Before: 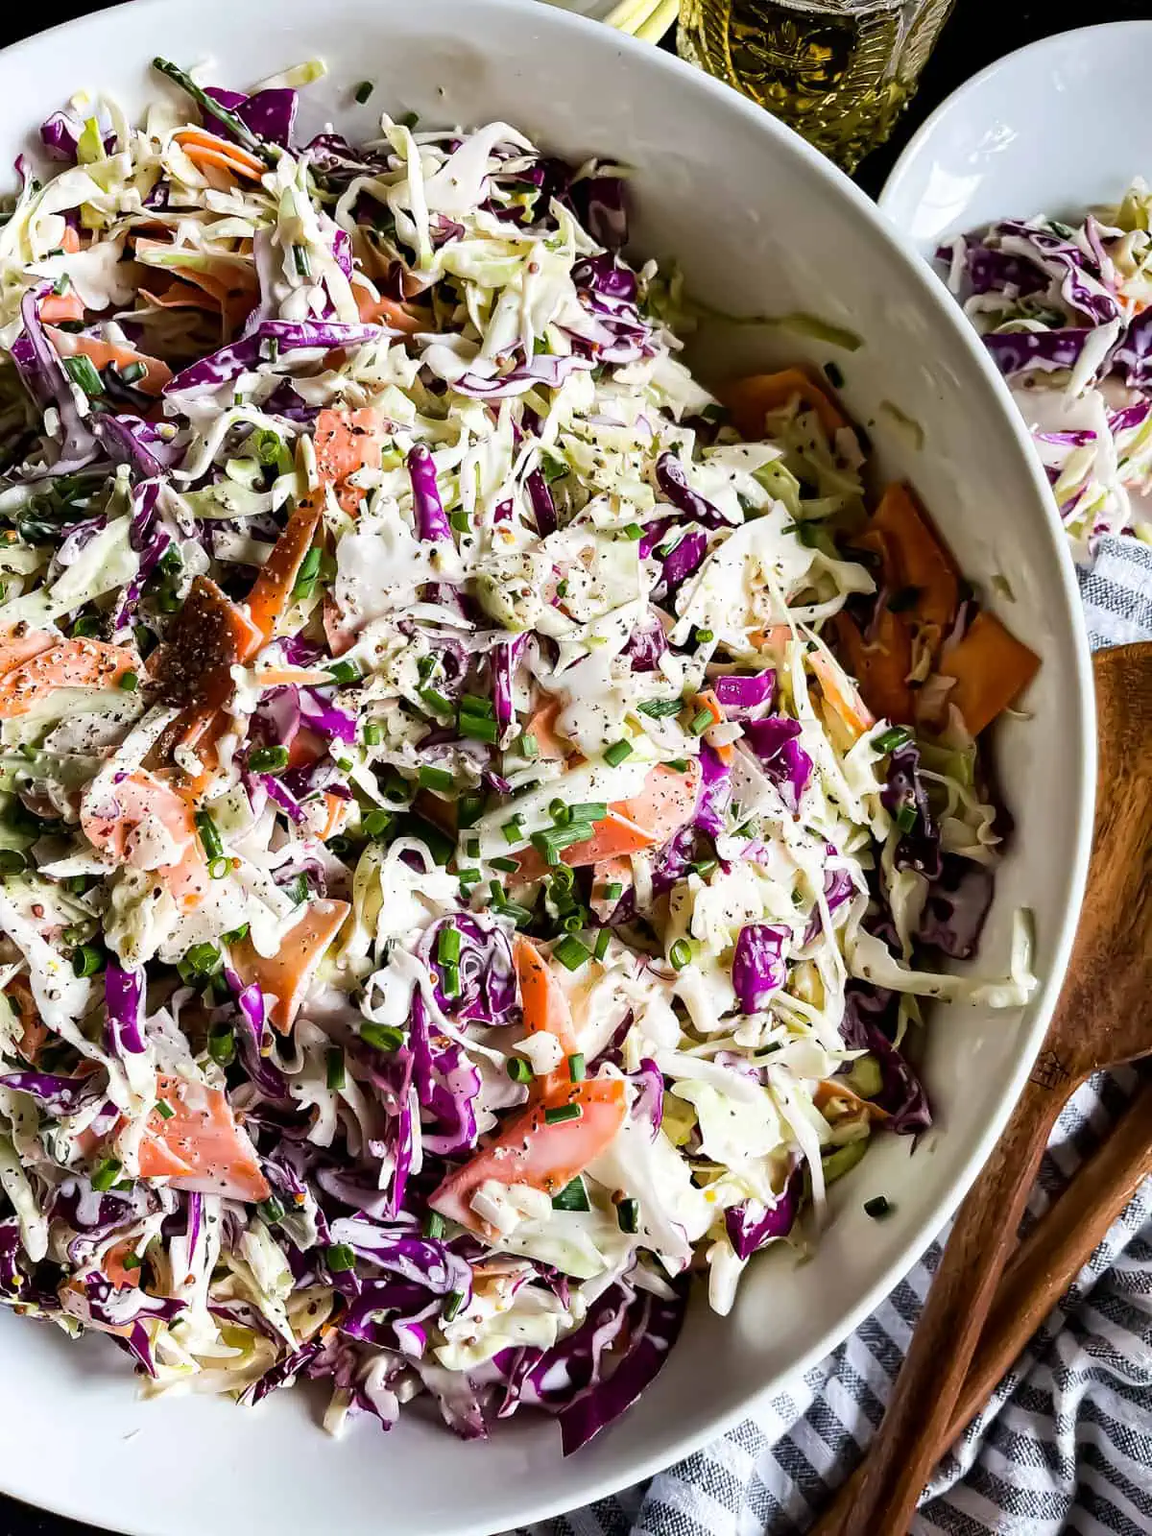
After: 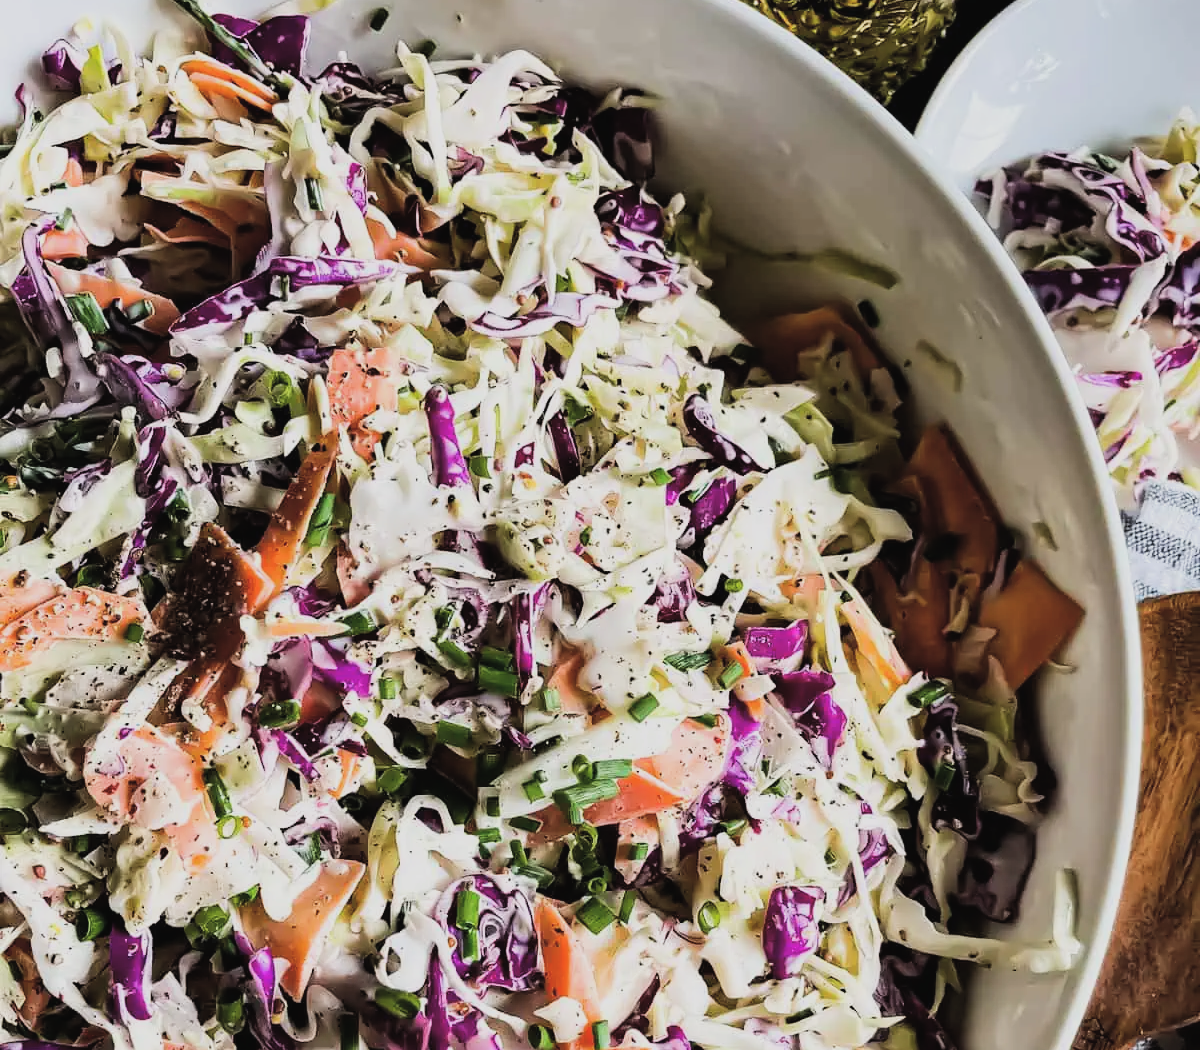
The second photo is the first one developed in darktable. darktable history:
crop and rotate: top 4.848%, bottom 29.503%
exposure: black level correction -0.015, compensate highlight preservation false
filmic rgb: black relative exposure -7.65 EV, white relative exposure 4.56 EV, hardness 3.61, contrast 1.25
